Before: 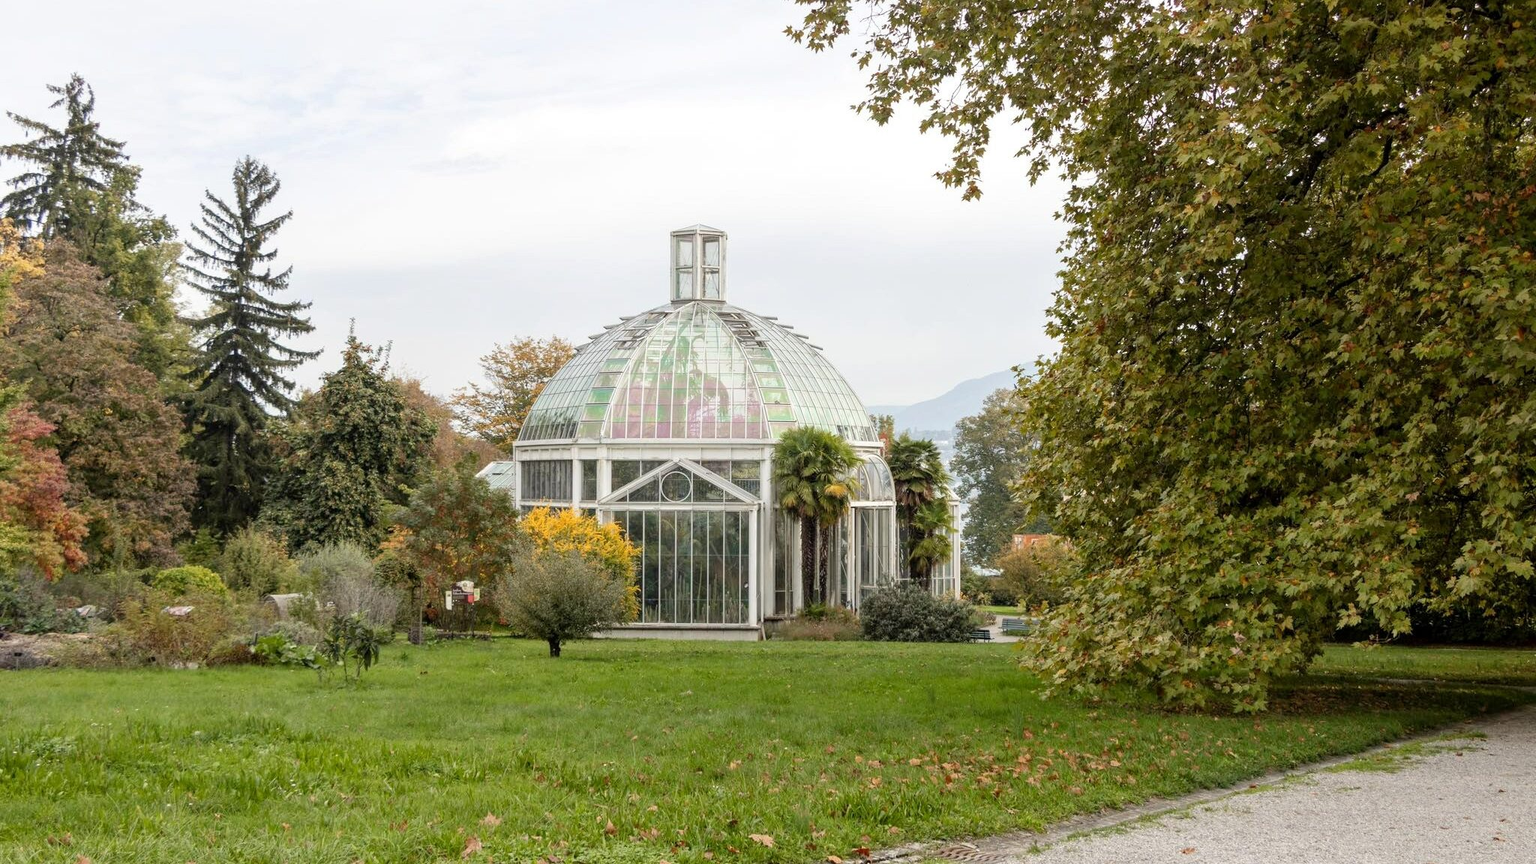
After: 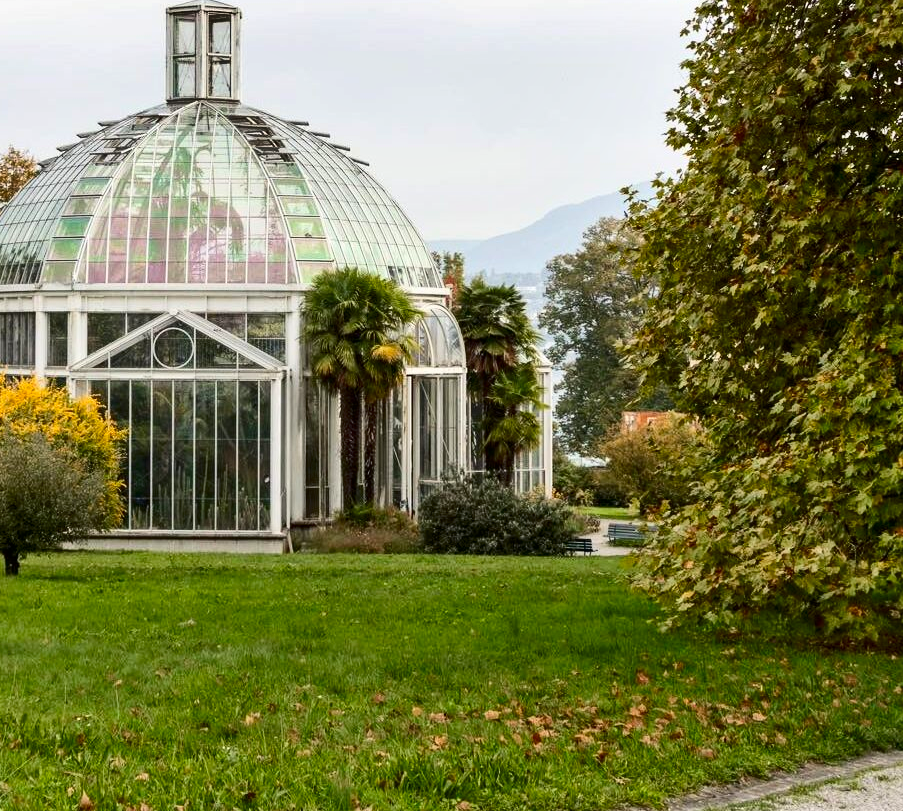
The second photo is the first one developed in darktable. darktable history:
crop: left 35.577%, top 26.157%, right 20.126%, bottom 3.359%
contrast brightness saturation: contrast 0.207, brightness -0.112, saturation 0.206
shadows and highlights: soften with gaussian
